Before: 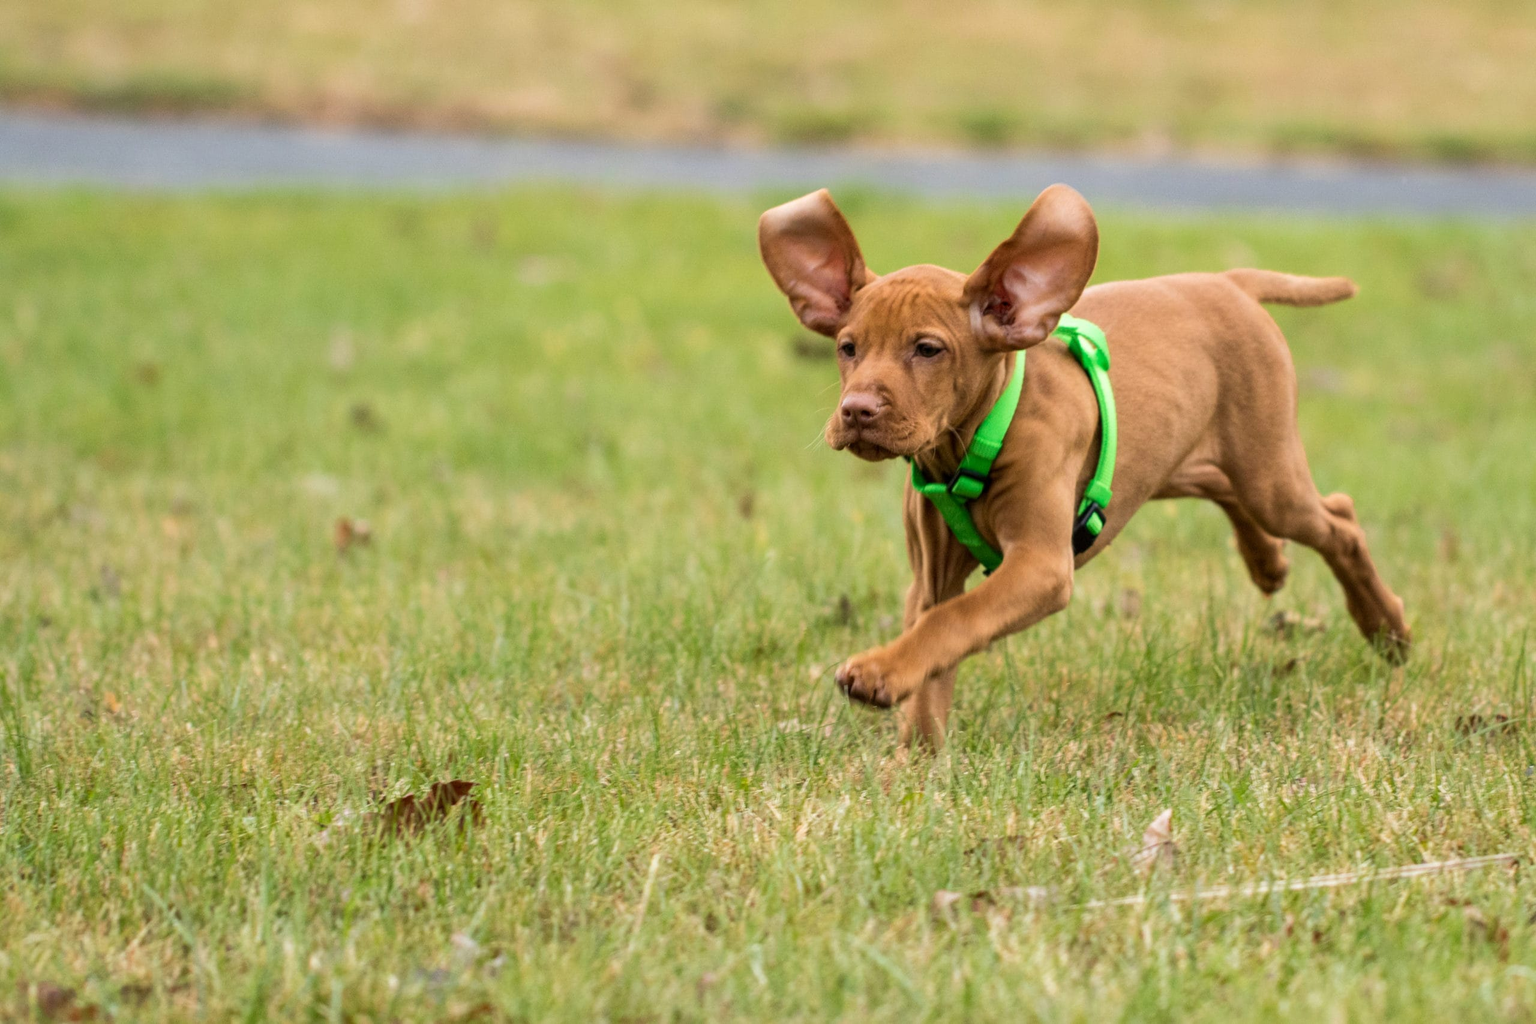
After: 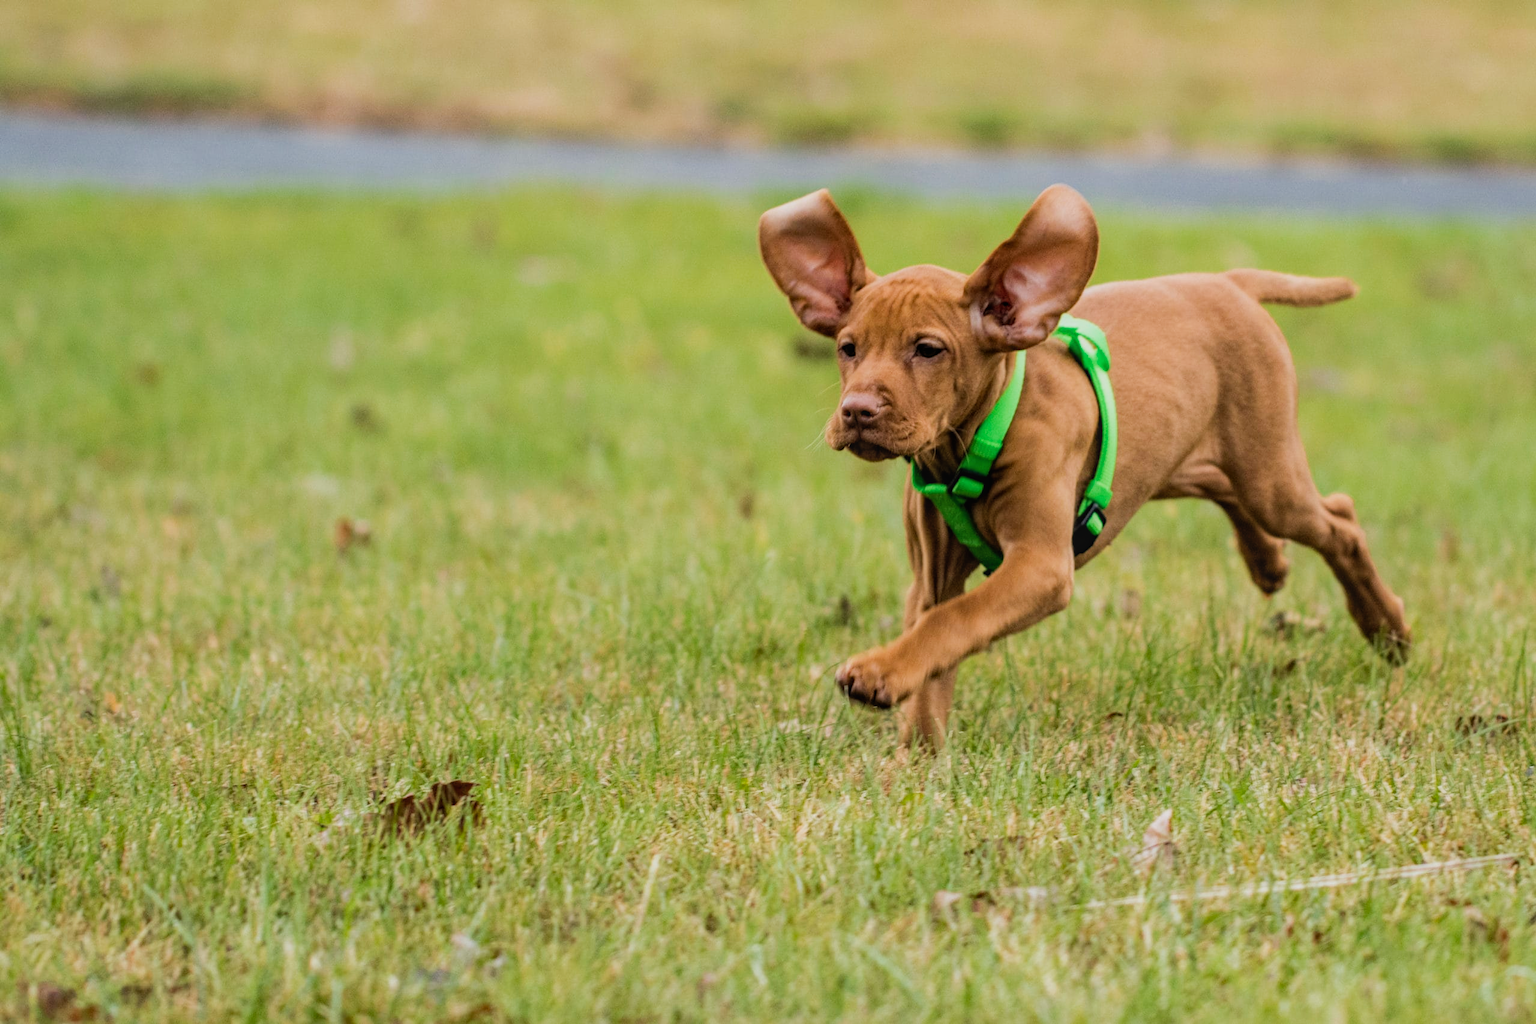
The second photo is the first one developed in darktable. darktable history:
local contrast: detail 109%
exposure: exposure -0.021 EV, compensate highlight preservation false
tone equalizer: on, module defaults
haze removal: adaptive false
filmic rgb: black relative exposure -7.65 EV, white relative exposure 3.99 EV, threshold 2.95 EV, hardness 4.02, contrast 1.097, highlights saturation mix -31.38%, enable highlight reconstruction true
